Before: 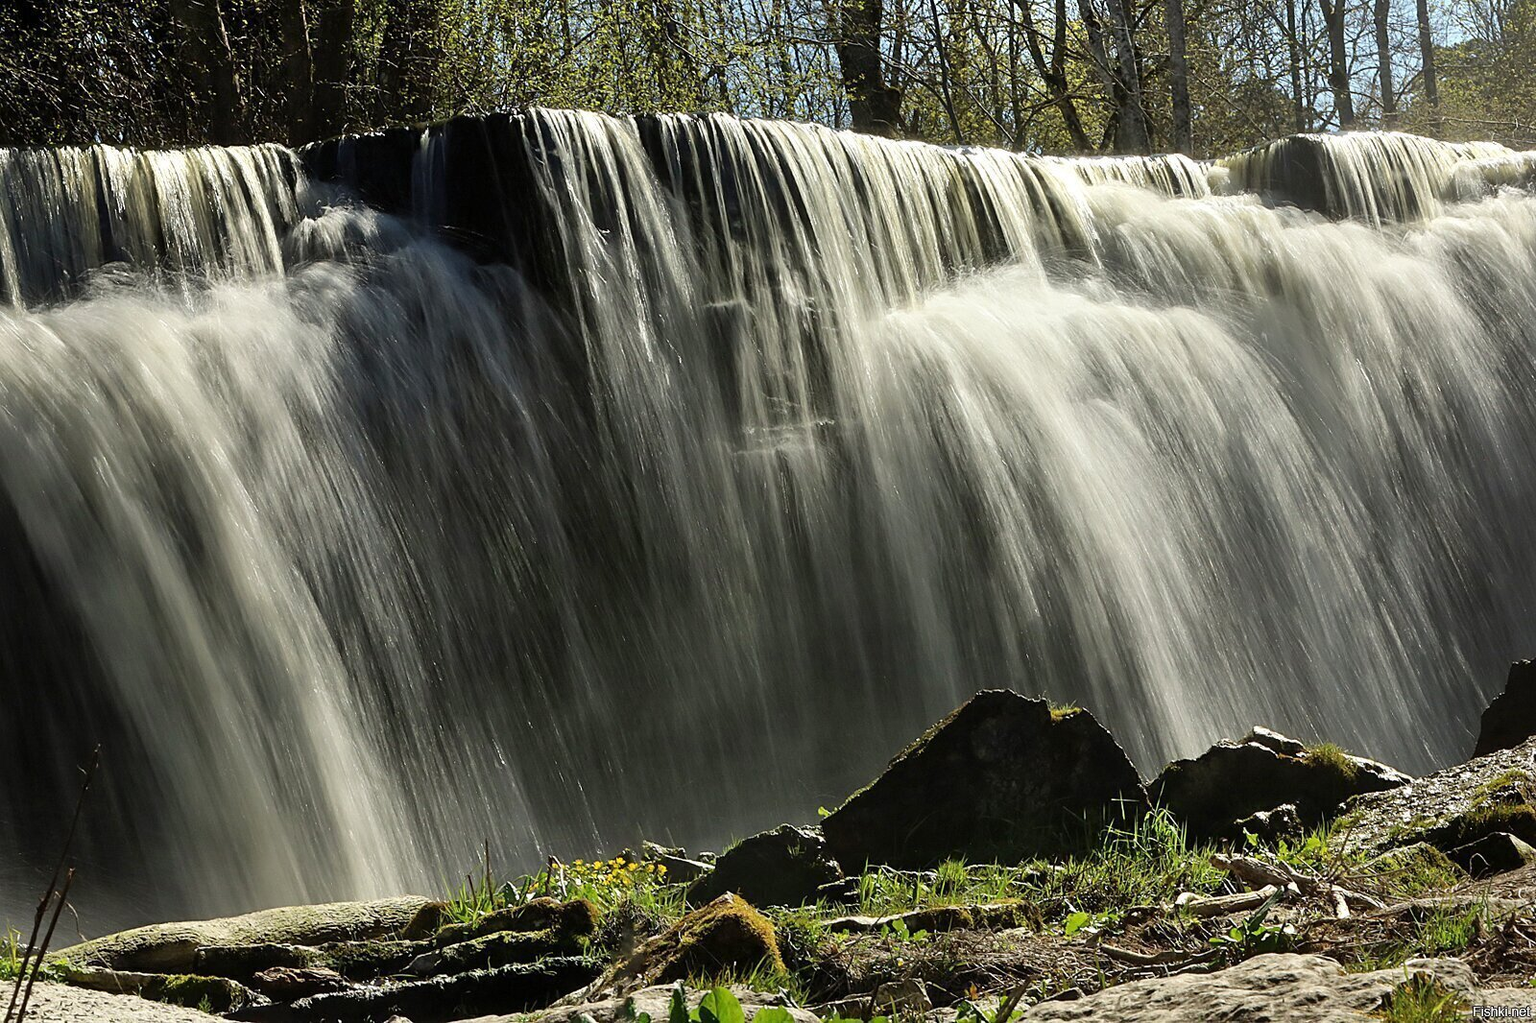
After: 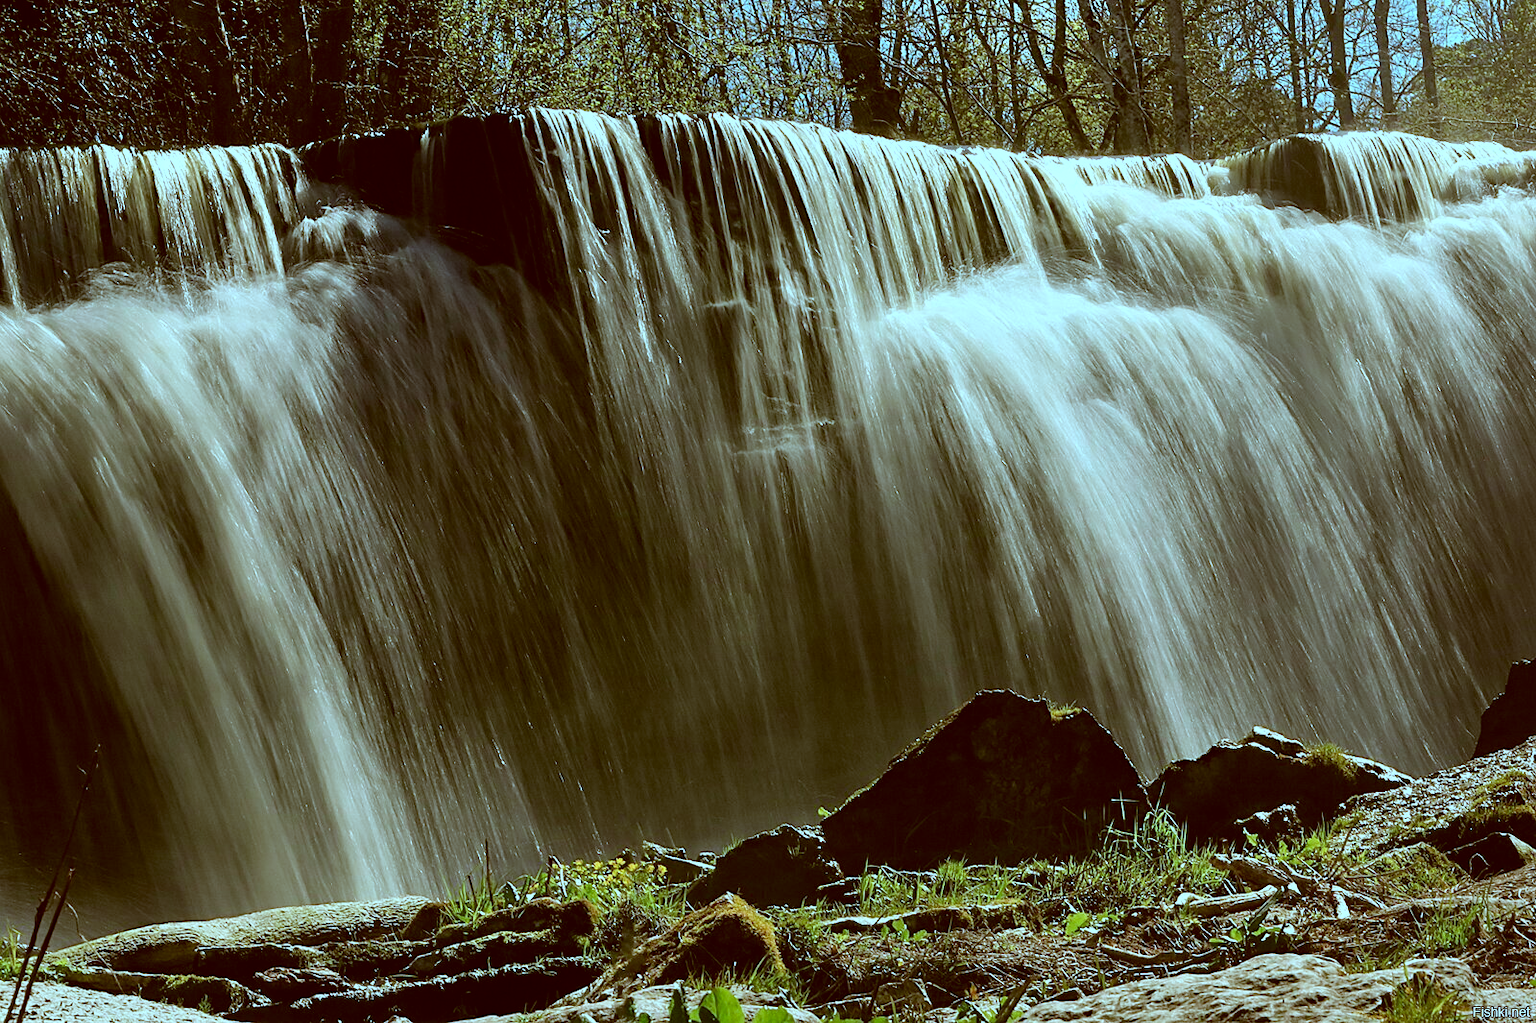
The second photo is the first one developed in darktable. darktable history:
haze removal: adaptive false
color correction: highlights a* -14.62, highlights b* -16.22, shadows a* 10.12, shadows b* 29.4
white balance: red 0.954, blue 1.079
